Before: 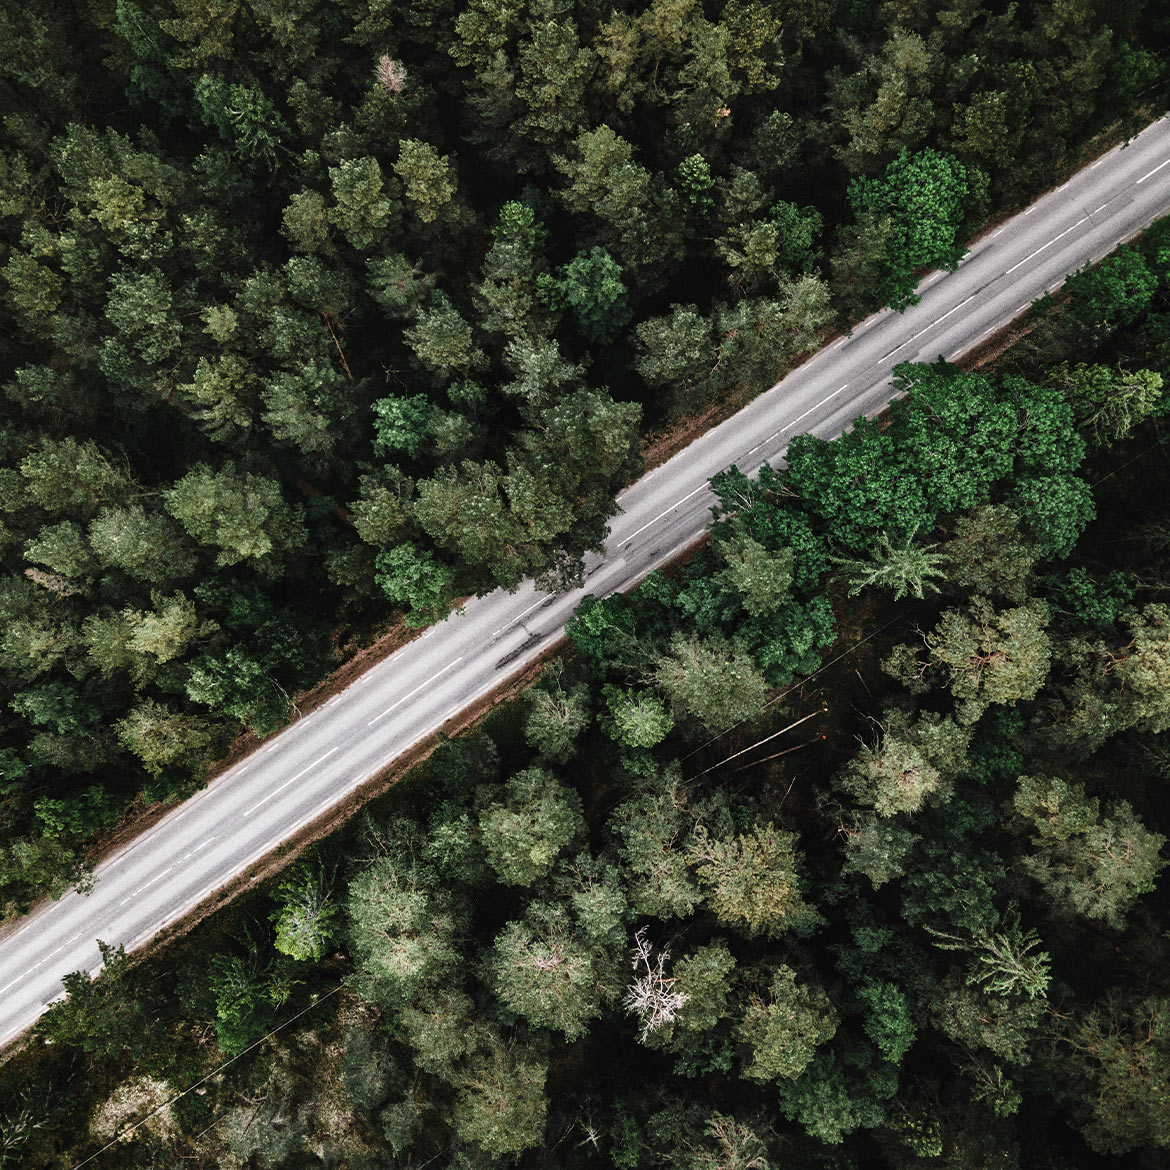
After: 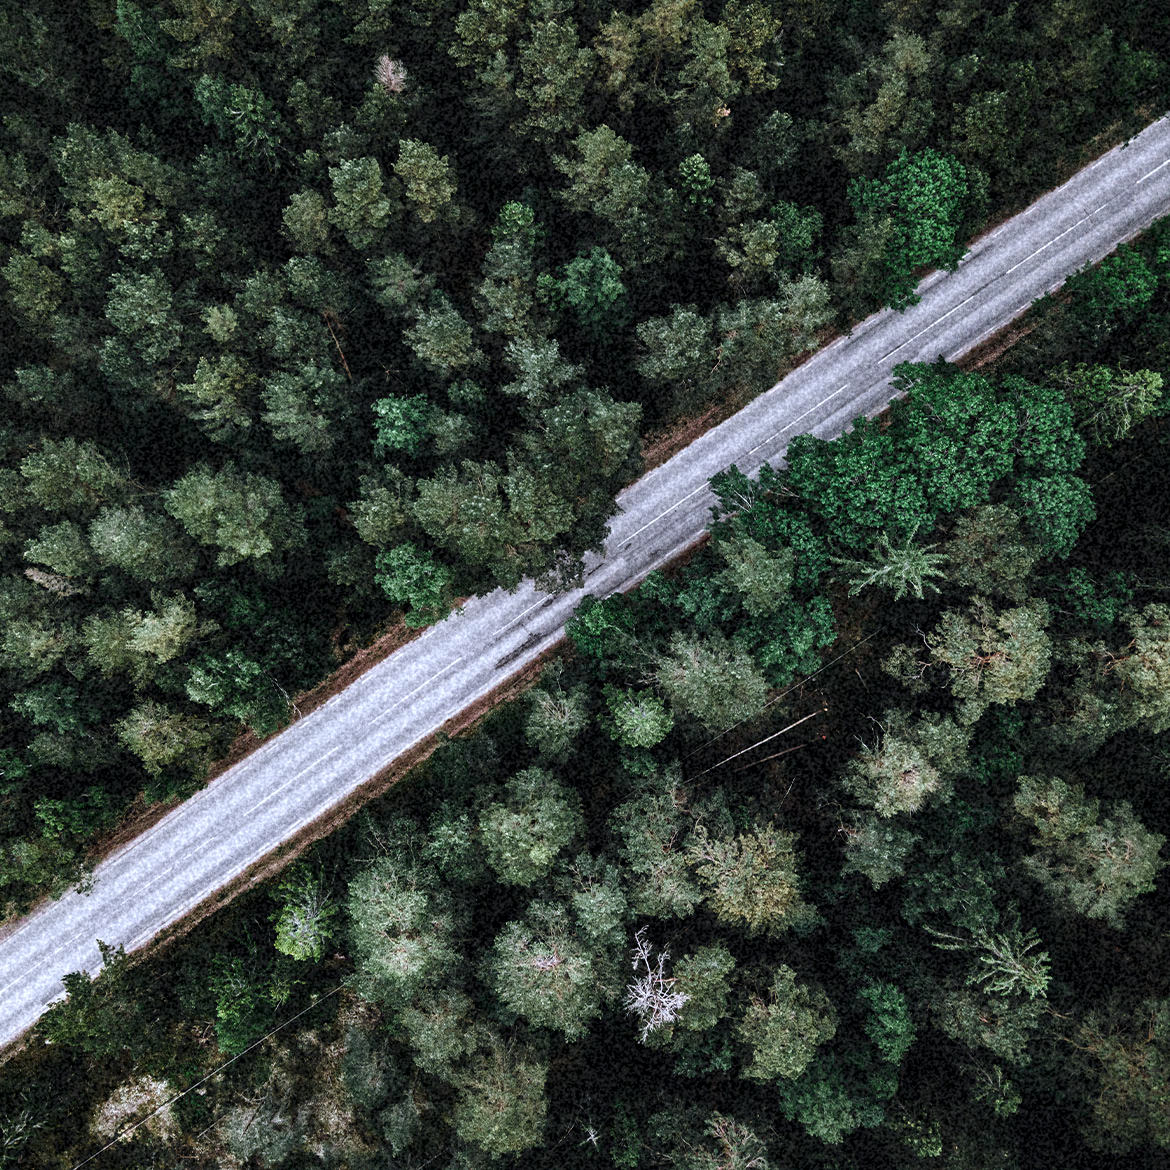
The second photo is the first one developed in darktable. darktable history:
grain: coarseness 46.9 ISO, strength 50.21%, mid-tones bias 0%
white balance: emerald 1
color calibration: illuminant as shot in camera, x 0.37, y 0.382, temperature 4313.32 K
